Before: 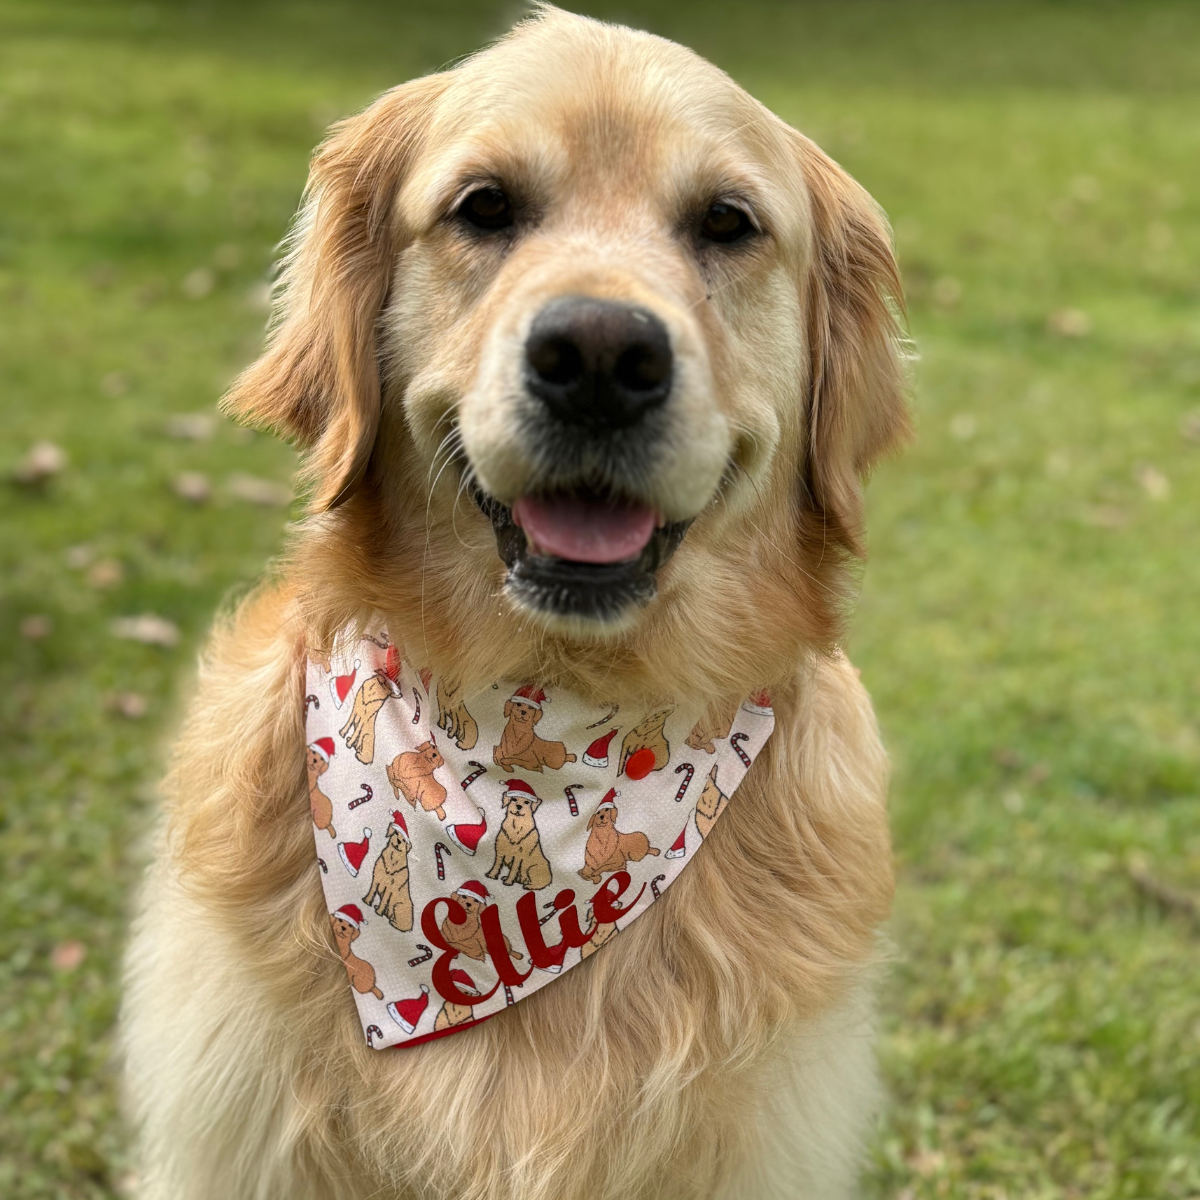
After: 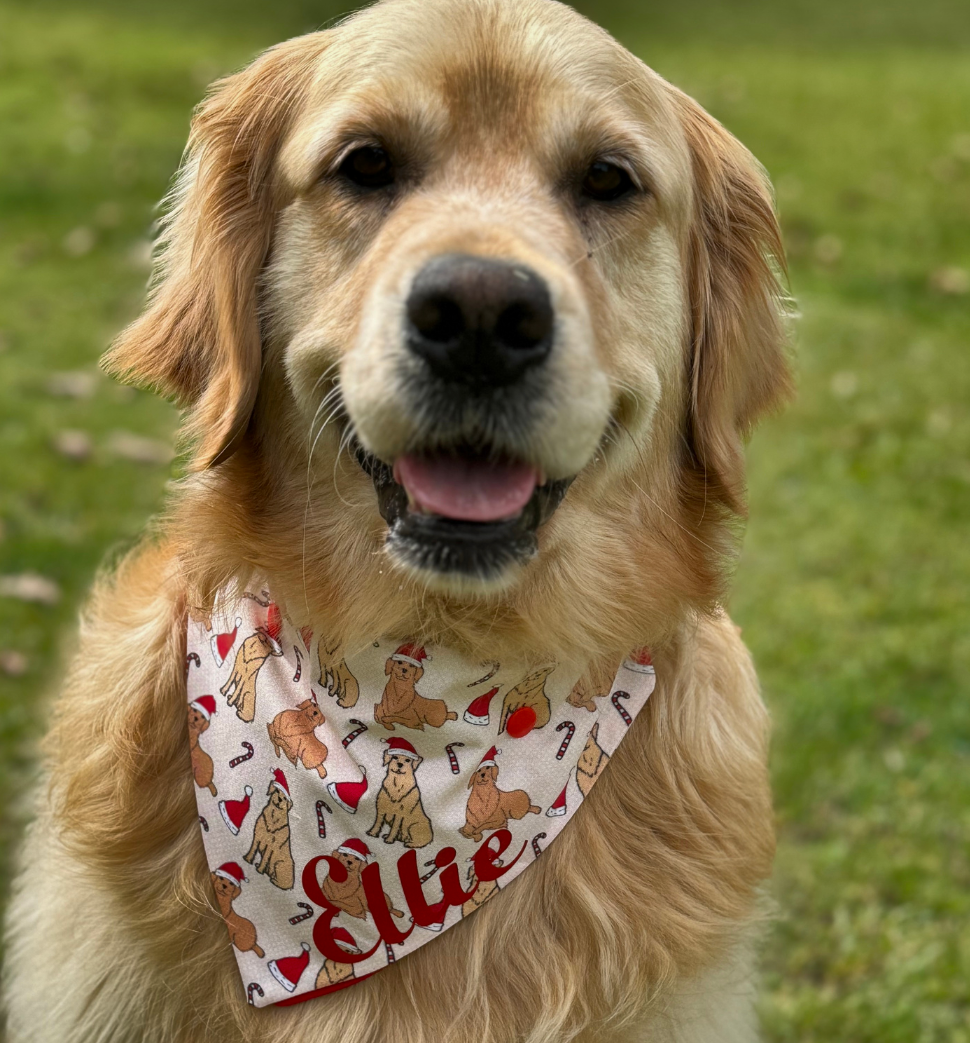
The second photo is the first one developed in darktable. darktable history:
crop: left 9.935%, top 3.533%, right 9.189%, bottom 9.544%
shadows and highlights: radius 122.91, shadows 99.82, white point adjustment -2.99, highlights -99.33, soften with gaussian
local contrast: mode bilateral grid, contrast 15, coarseness 37, detail 104%, midtone range 0.2
